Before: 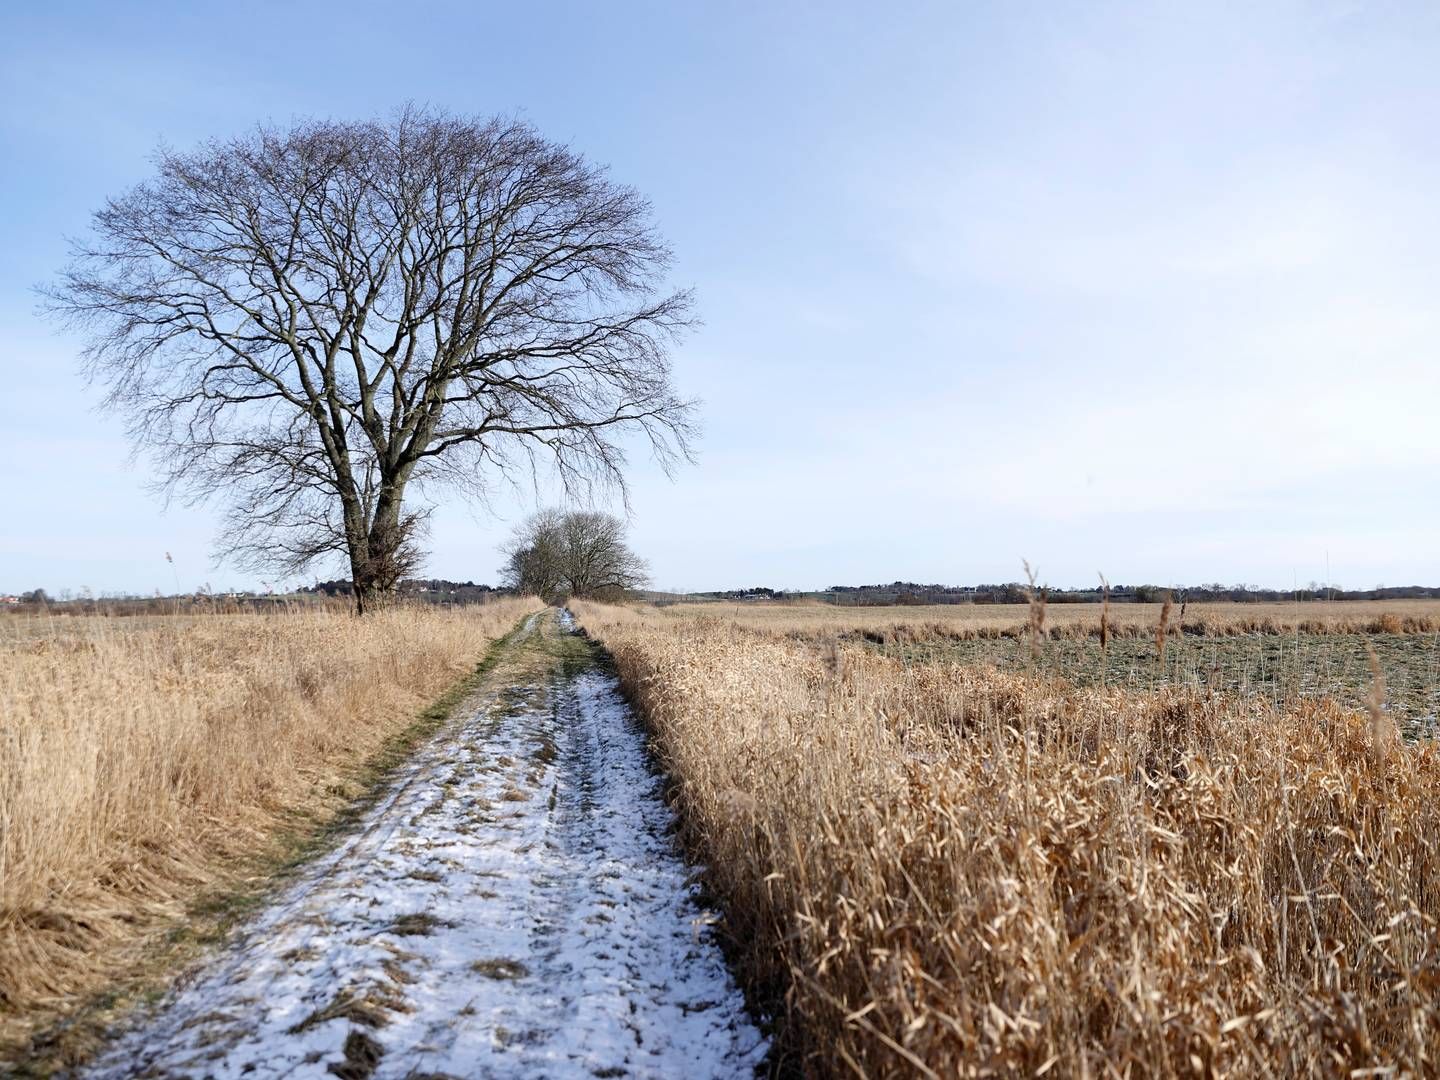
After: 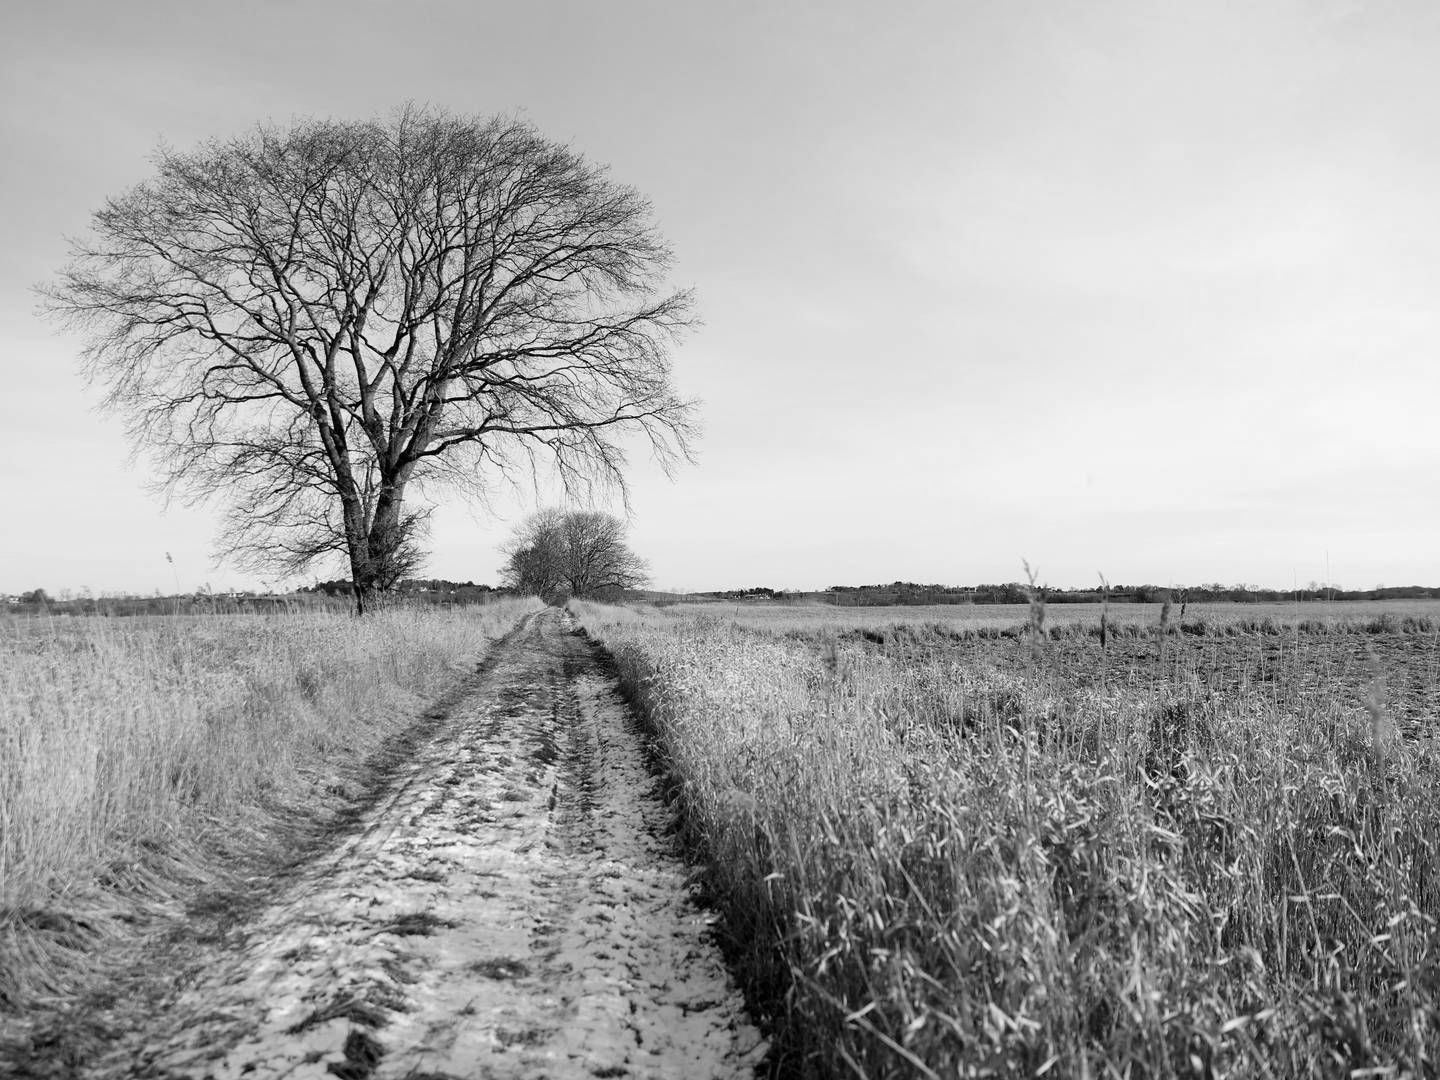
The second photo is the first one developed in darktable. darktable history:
monochrome: a 14.95, b -89.96
color calibration: output R [1.063, -0.012, -0.003, 0], output B [-0.079, 0.047, 1, 0], illuminant custom, x 0.389, y 0.387, temperature 3838.64 K
